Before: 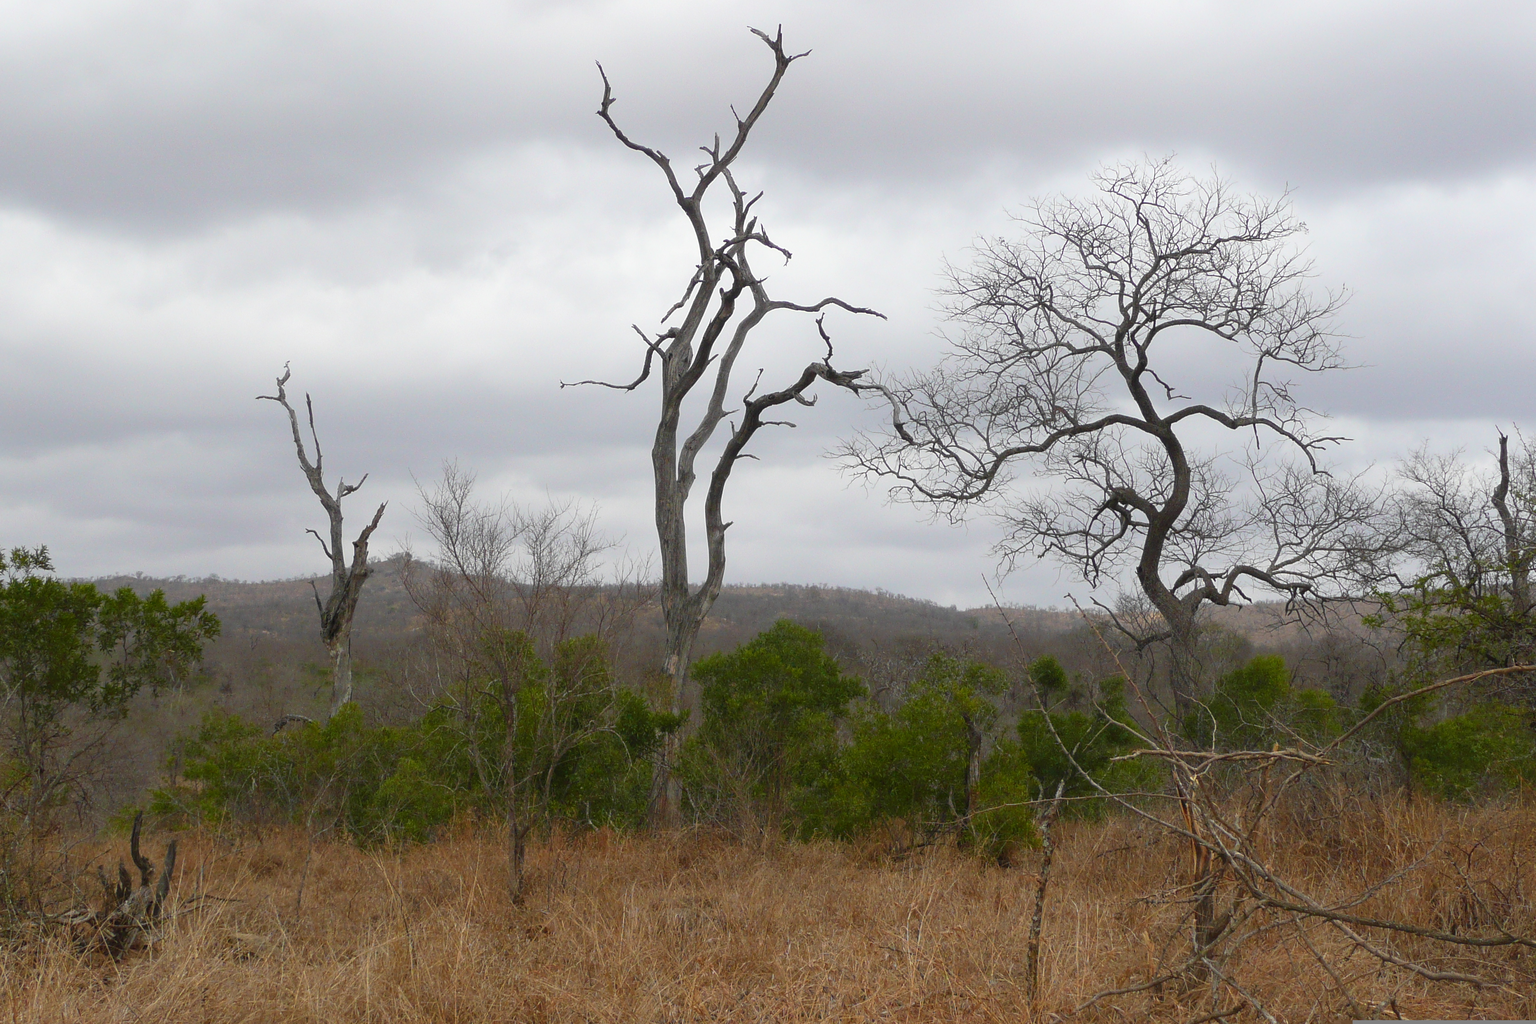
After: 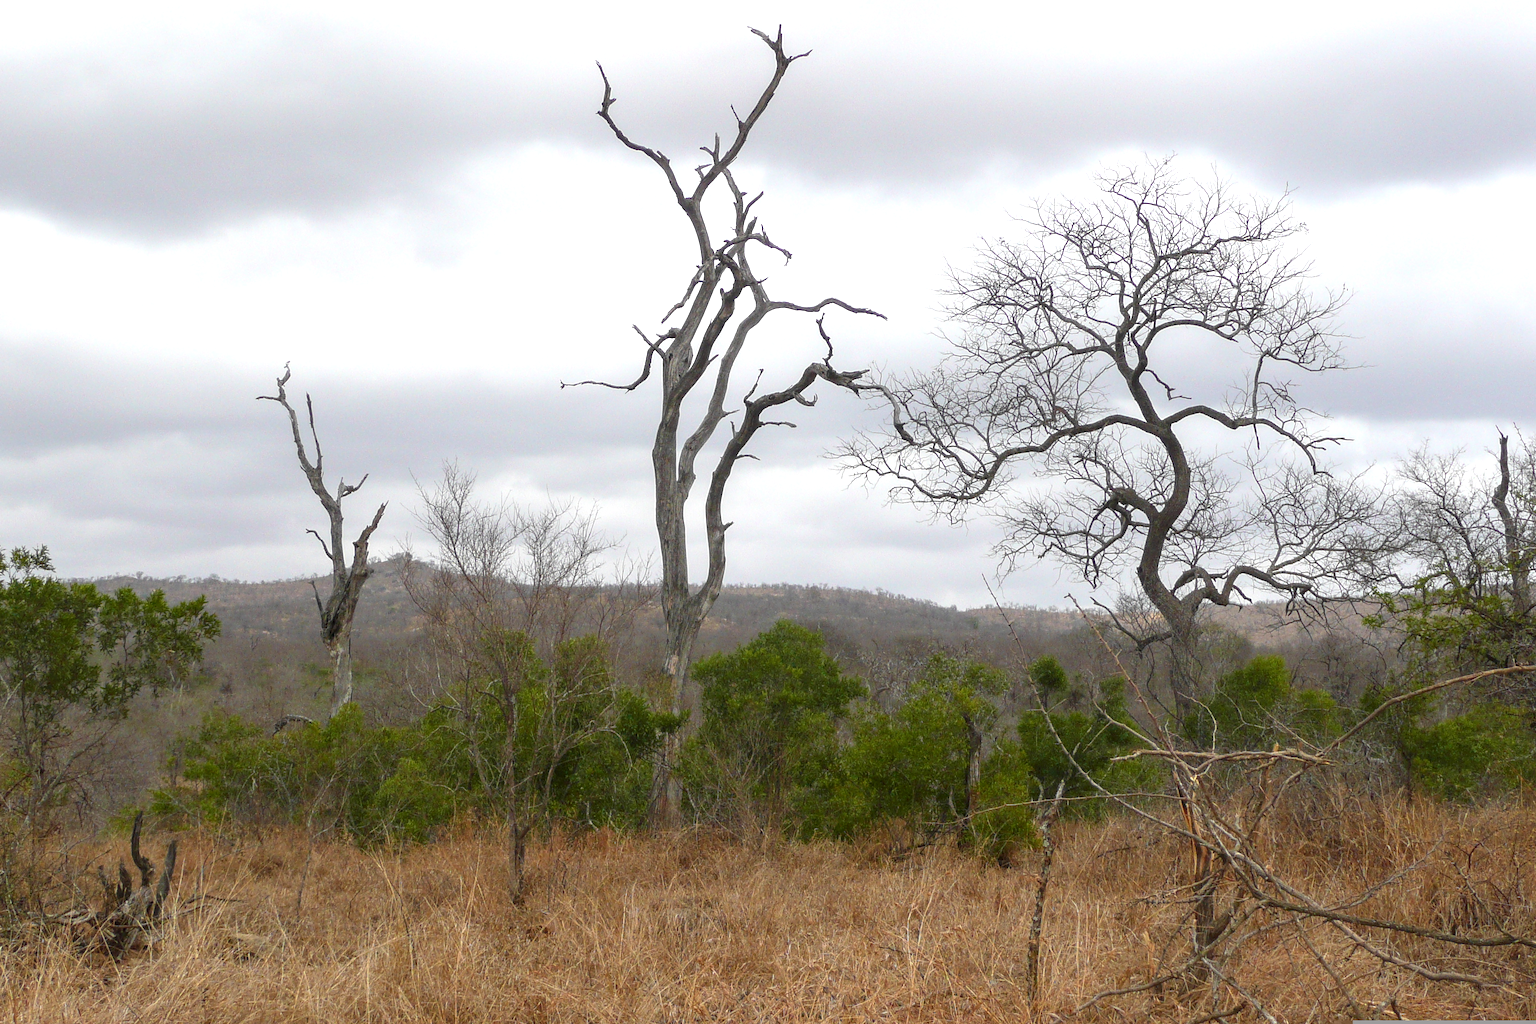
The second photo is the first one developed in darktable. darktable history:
exposure: exposure 0.495 EV, compensate exposure bias true, compensate highlight preservation false
local contrast: on, module defaults
